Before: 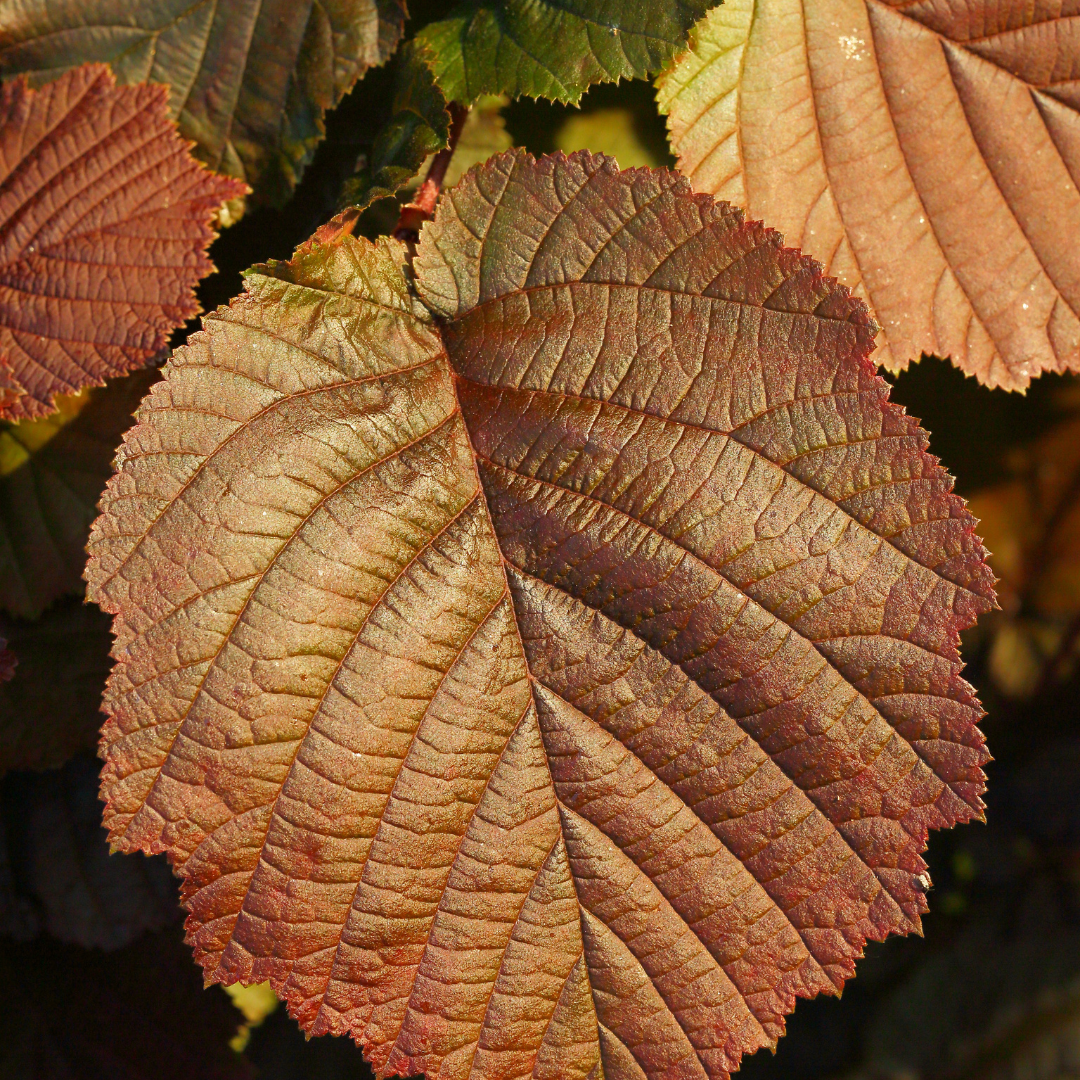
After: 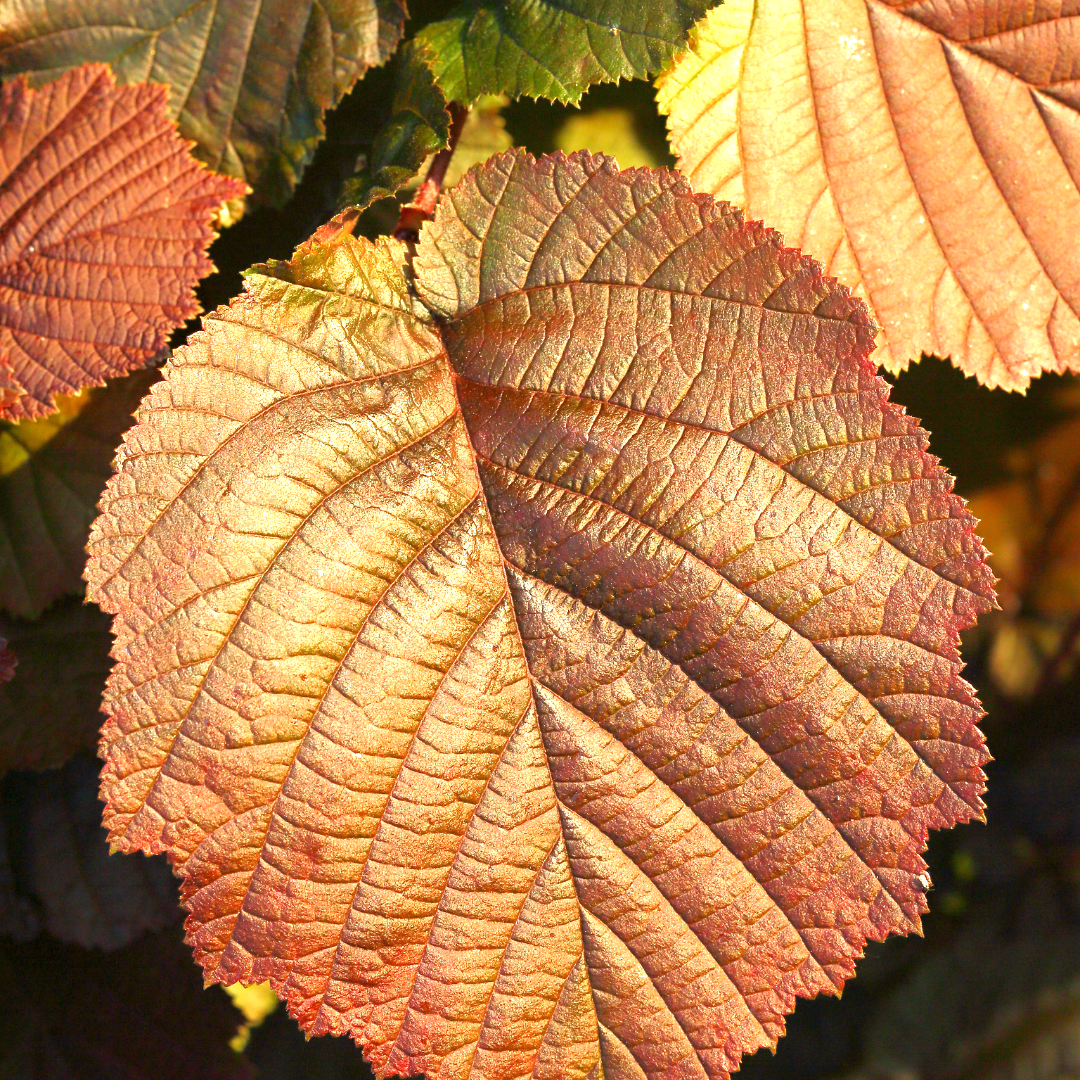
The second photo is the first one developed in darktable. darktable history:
exposure: exposure 1.069 EV, compensate highlight preservation false
